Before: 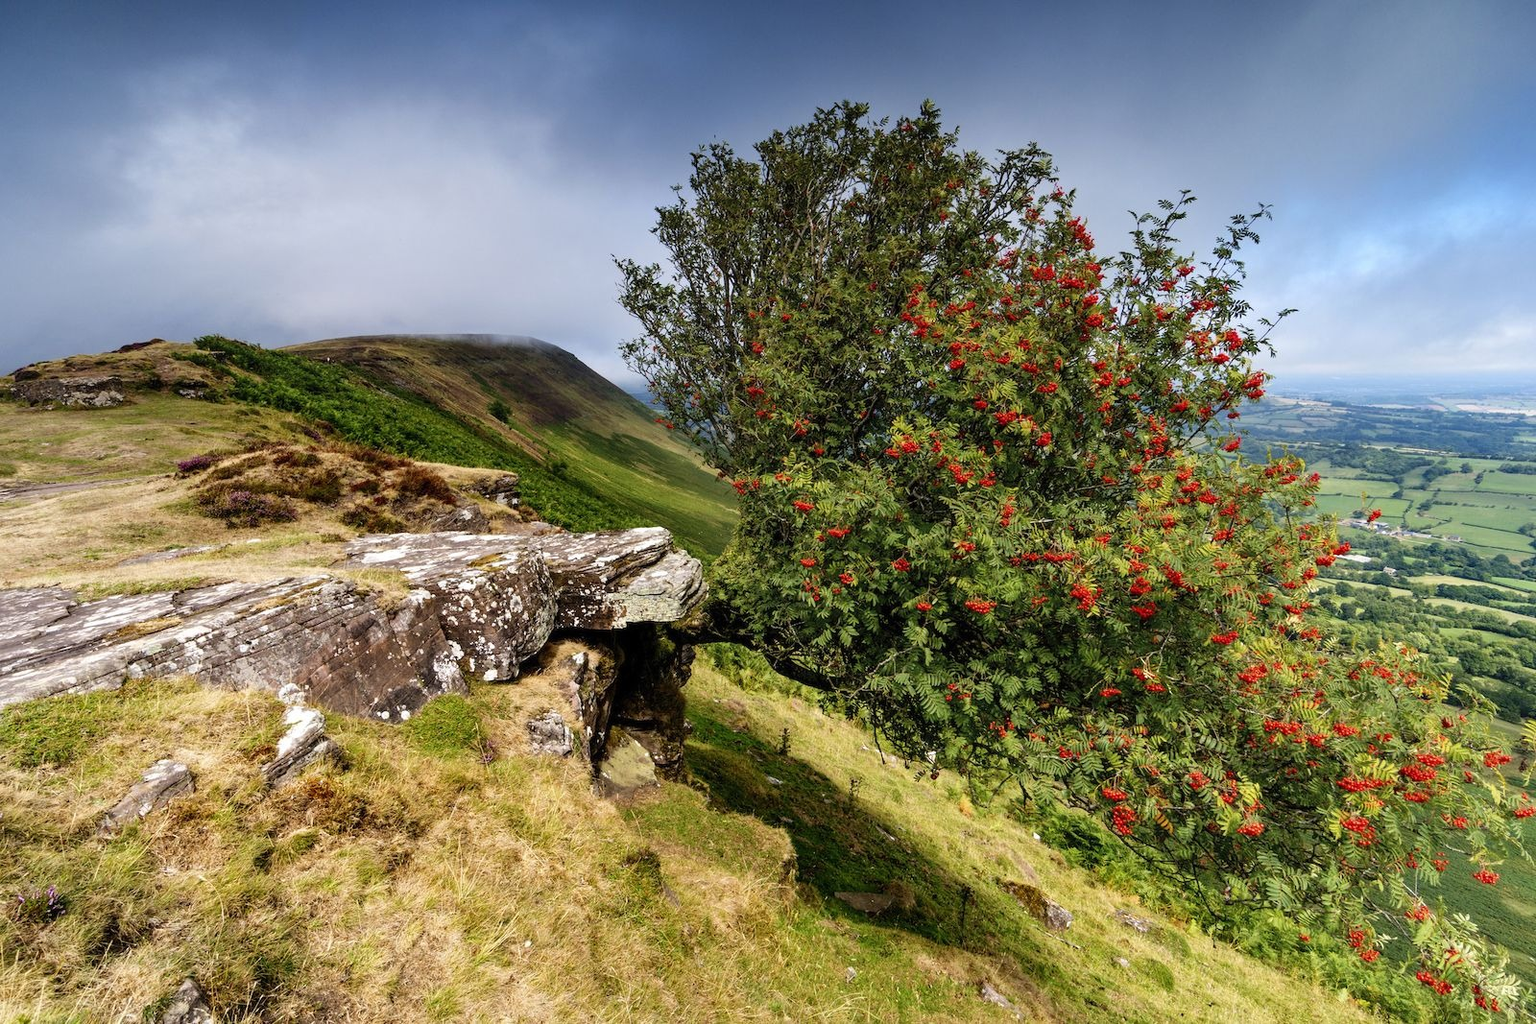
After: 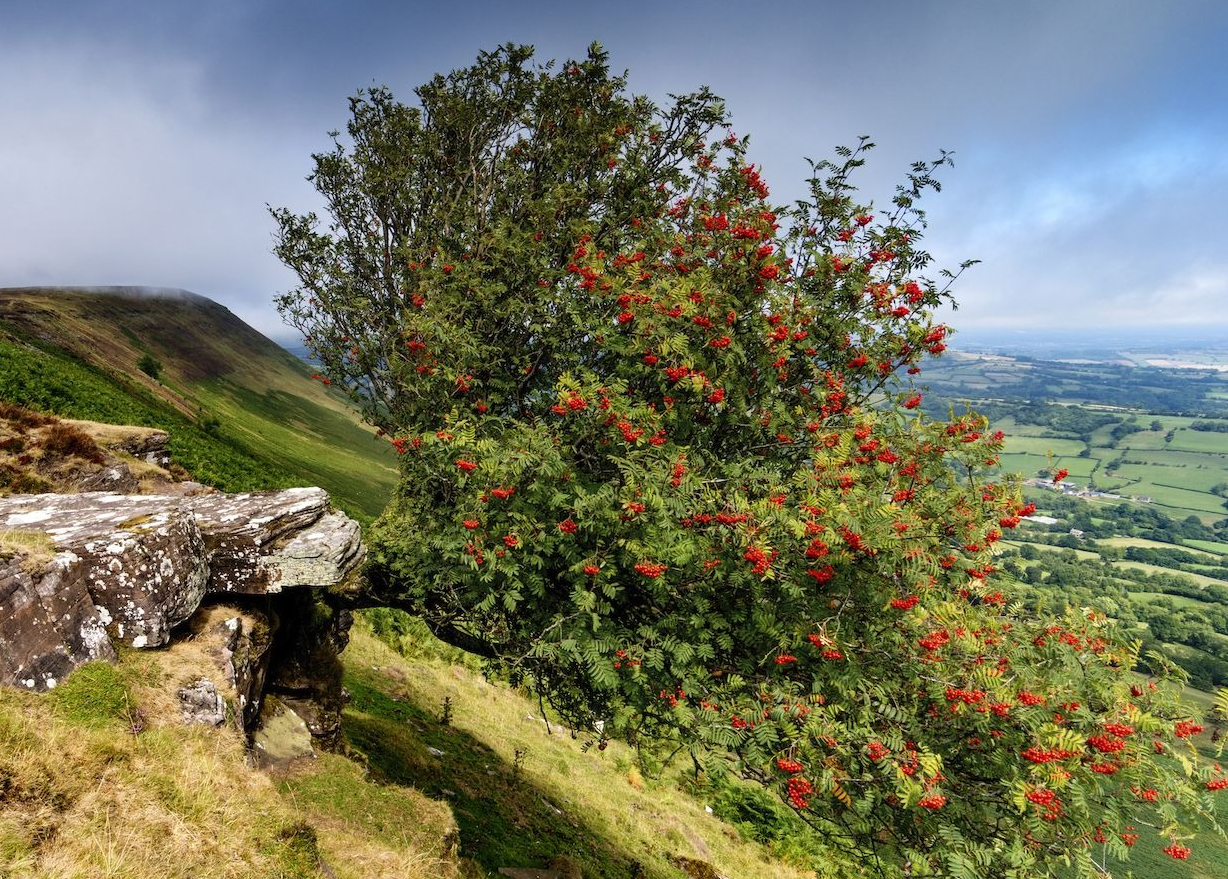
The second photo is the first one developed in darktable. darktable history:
crop: left 23.247%, top 5.875%, bottom 11.735%
